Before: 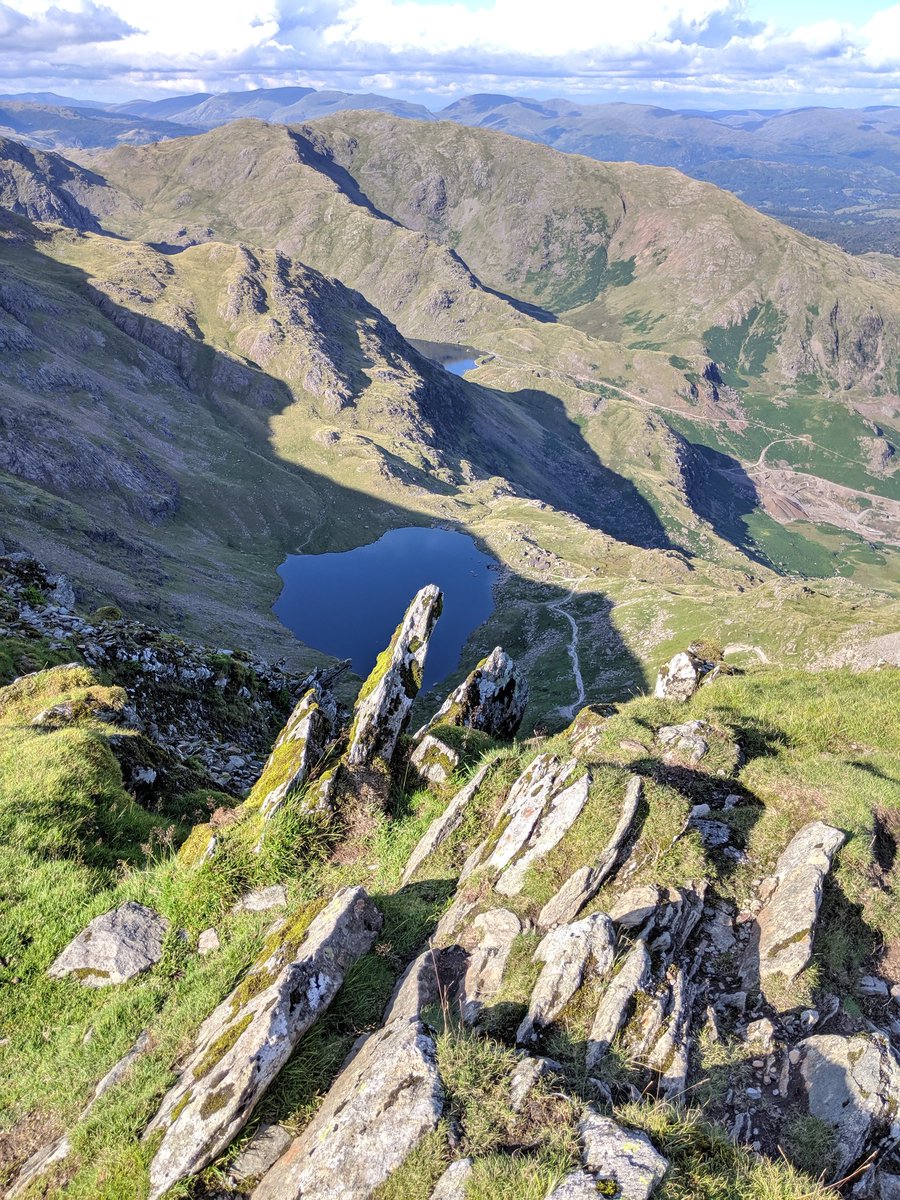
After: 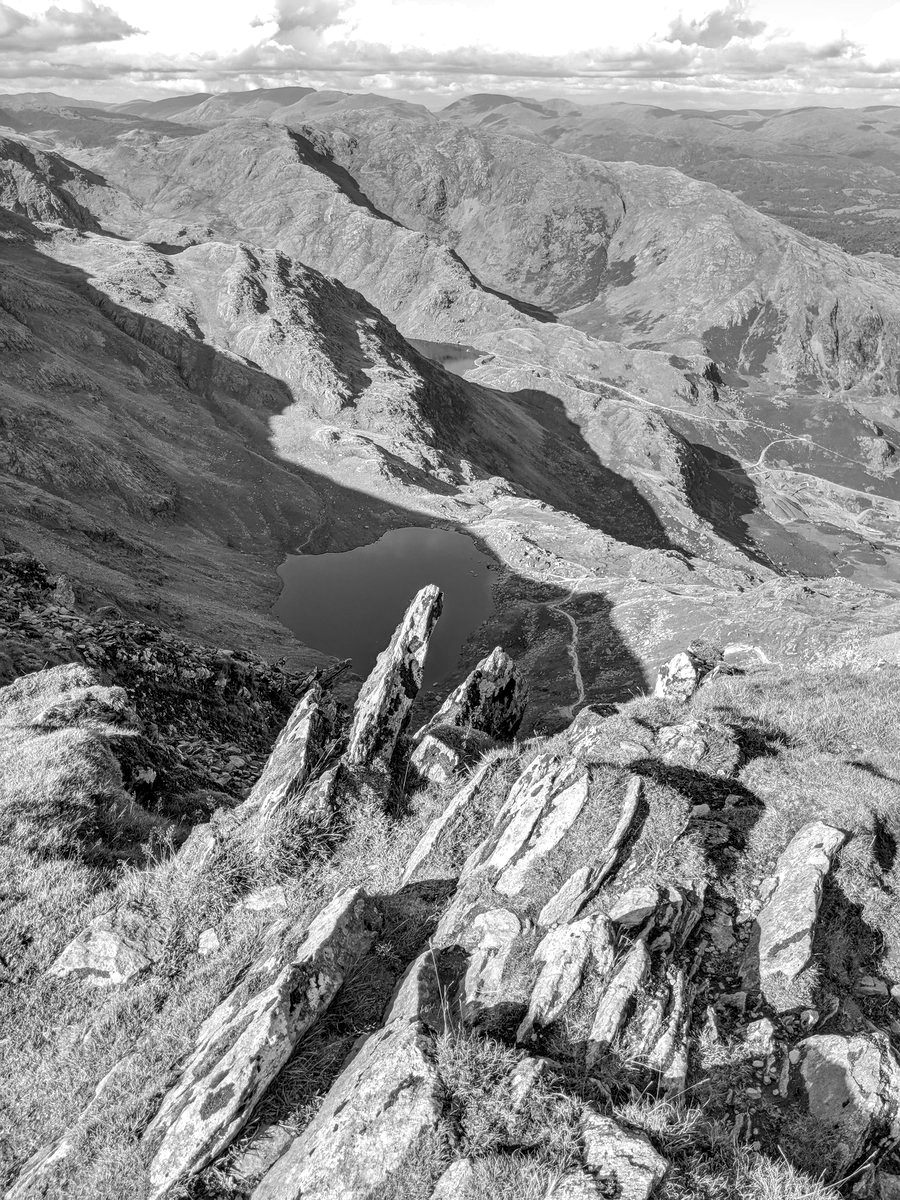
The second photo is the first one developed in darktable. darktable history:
local contrast: on, module defaults
color zones: curves: ch1 [(0, -0.394) (0.143, -0.394) (0.286, -0.394) (0.429, -0.392) (0.571, -0.391) (0.714, -0.391) (0.857, -0.391) (1, -0.394)]
